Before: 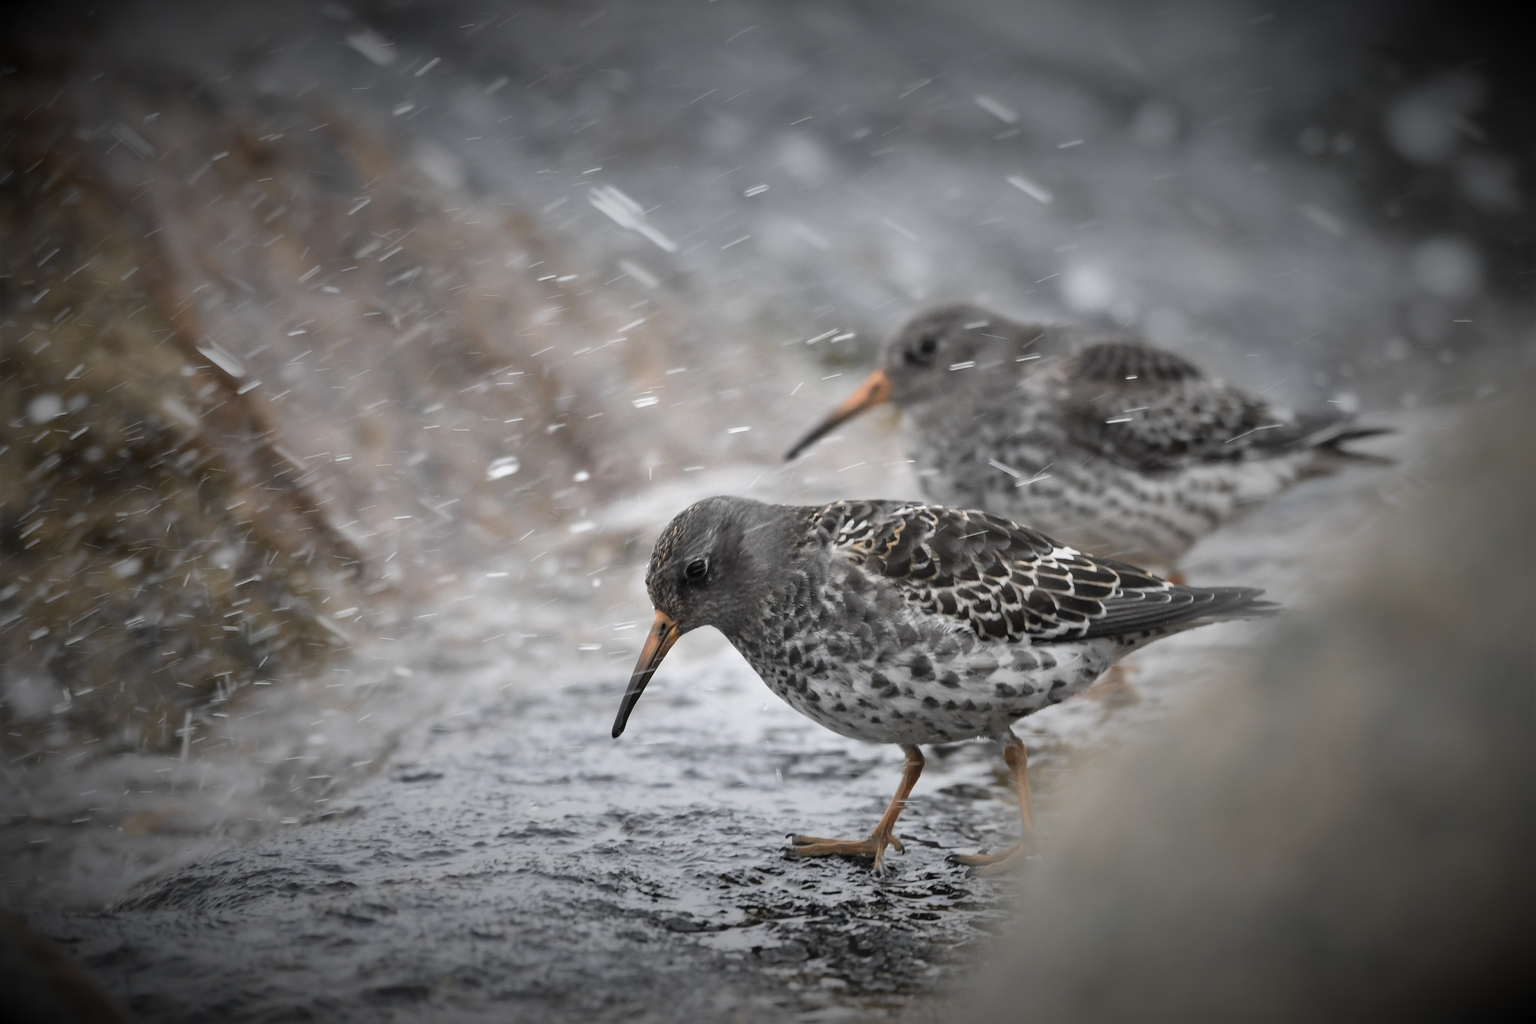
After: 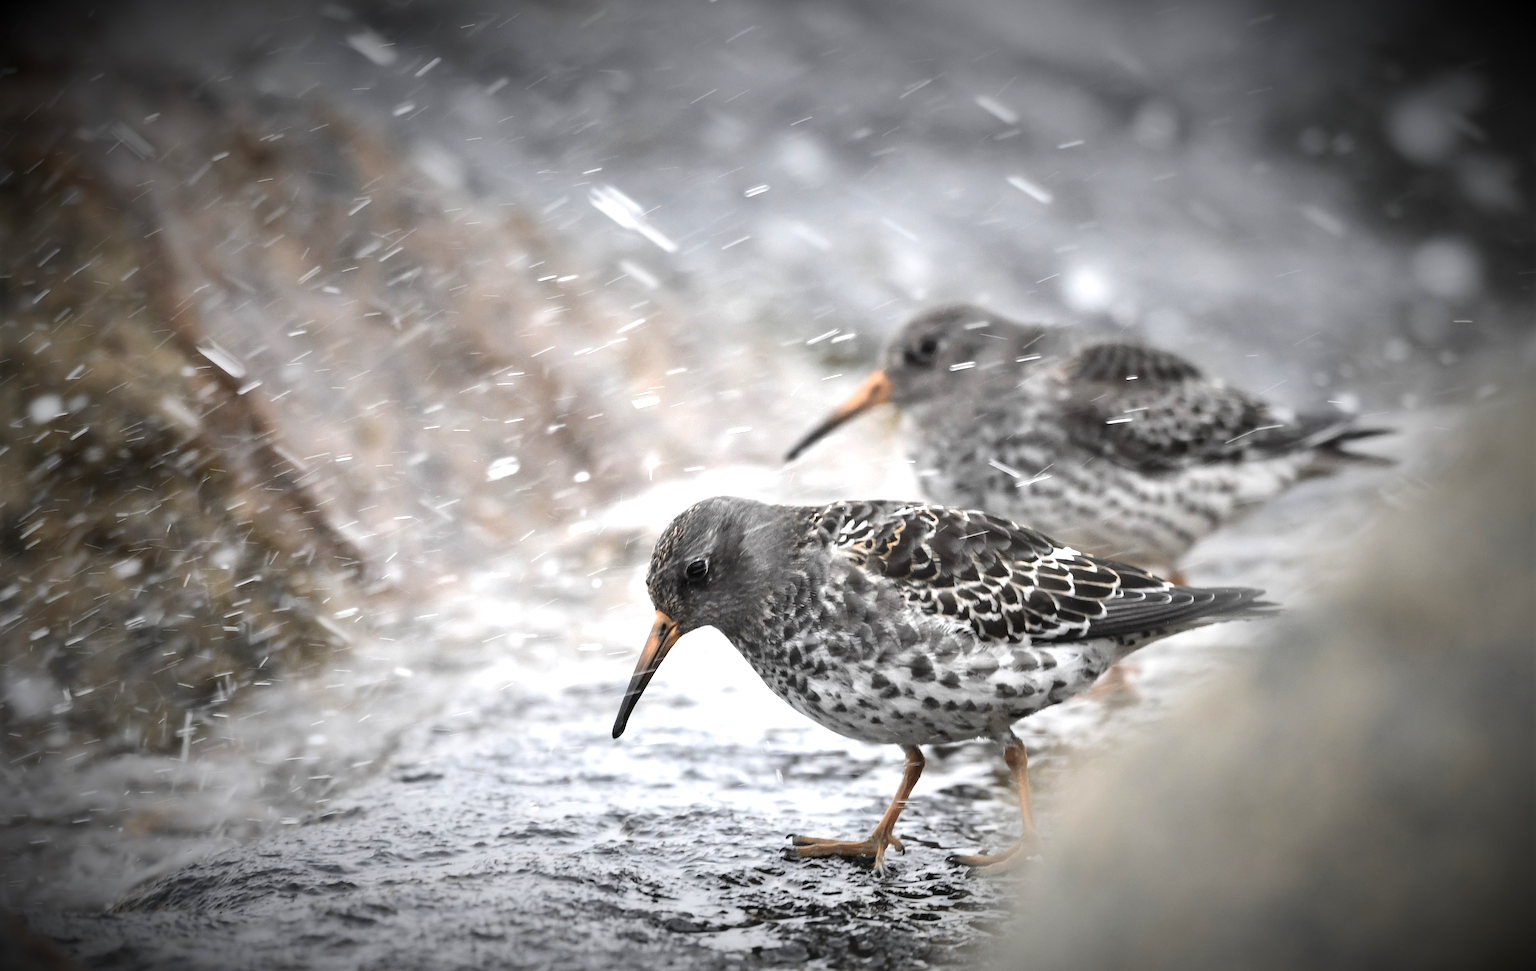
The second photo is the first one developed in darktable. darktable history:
crop and rotate: top 0%, bottom 5.097%
exposure: exposure 0.574 EV, compensate highlight preservation false
tone equalizer: -8 EV -0.417 EV, -7 EV -0.389 EV, -6 EV -0.333 EV, -5 EV -0.222 EV, -3 EV 0.222 EV, -2 EV 0.333 EV, -1 EV 0.389 EV, +0 EV 0.417 EV, edges refinement/feathering 500, mask exposure compensation -1.57 EV, preserve details no
